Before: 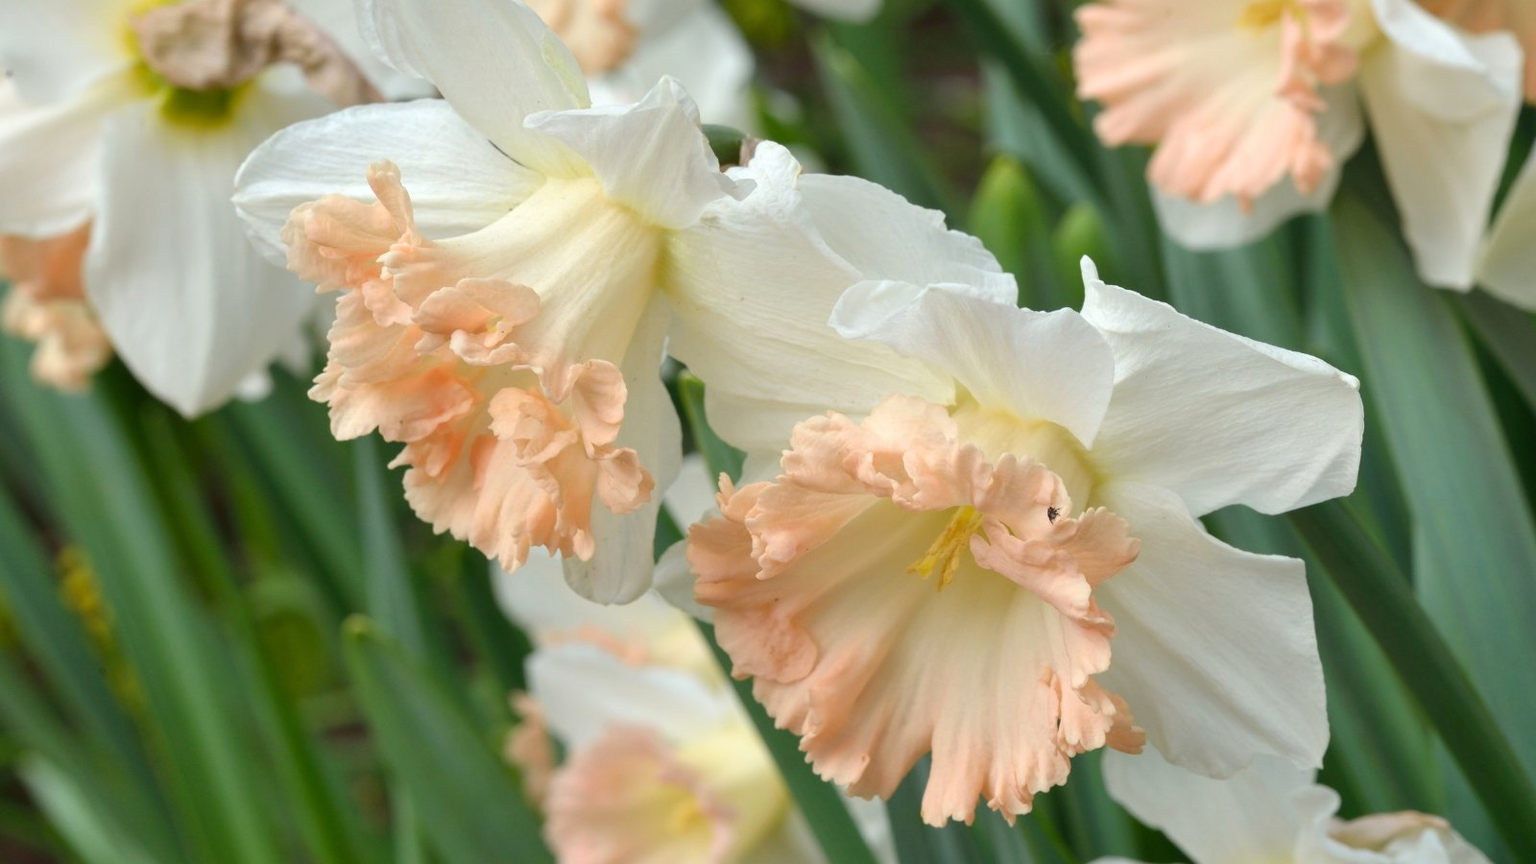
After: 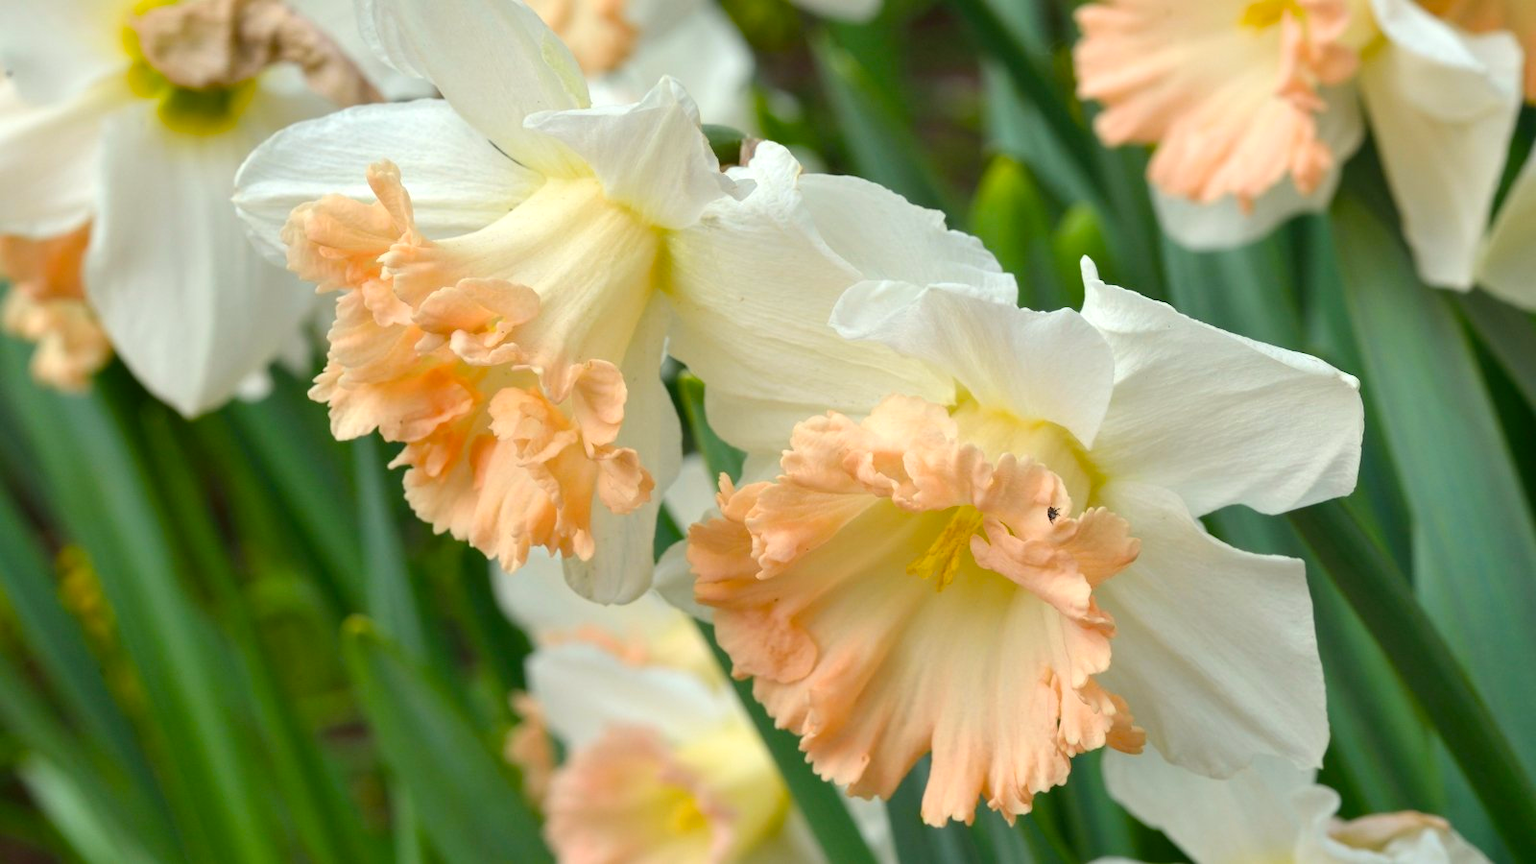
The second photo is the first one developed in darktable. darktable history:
exposure: exposure 0.014 EV, compensate highlight preservation false
shadows and highlights: radius 333.56, shadows 63.18, highlights 5.89, compress 87.87%, soften with gaussian
color balance rgb: highlights gain › luminance 5.626%, highlights gain › chroma 1.242%, highlights gain › hue 88.88°, perceptual saturation grading › global saturation 29.811%, global vibrance 9.991%
